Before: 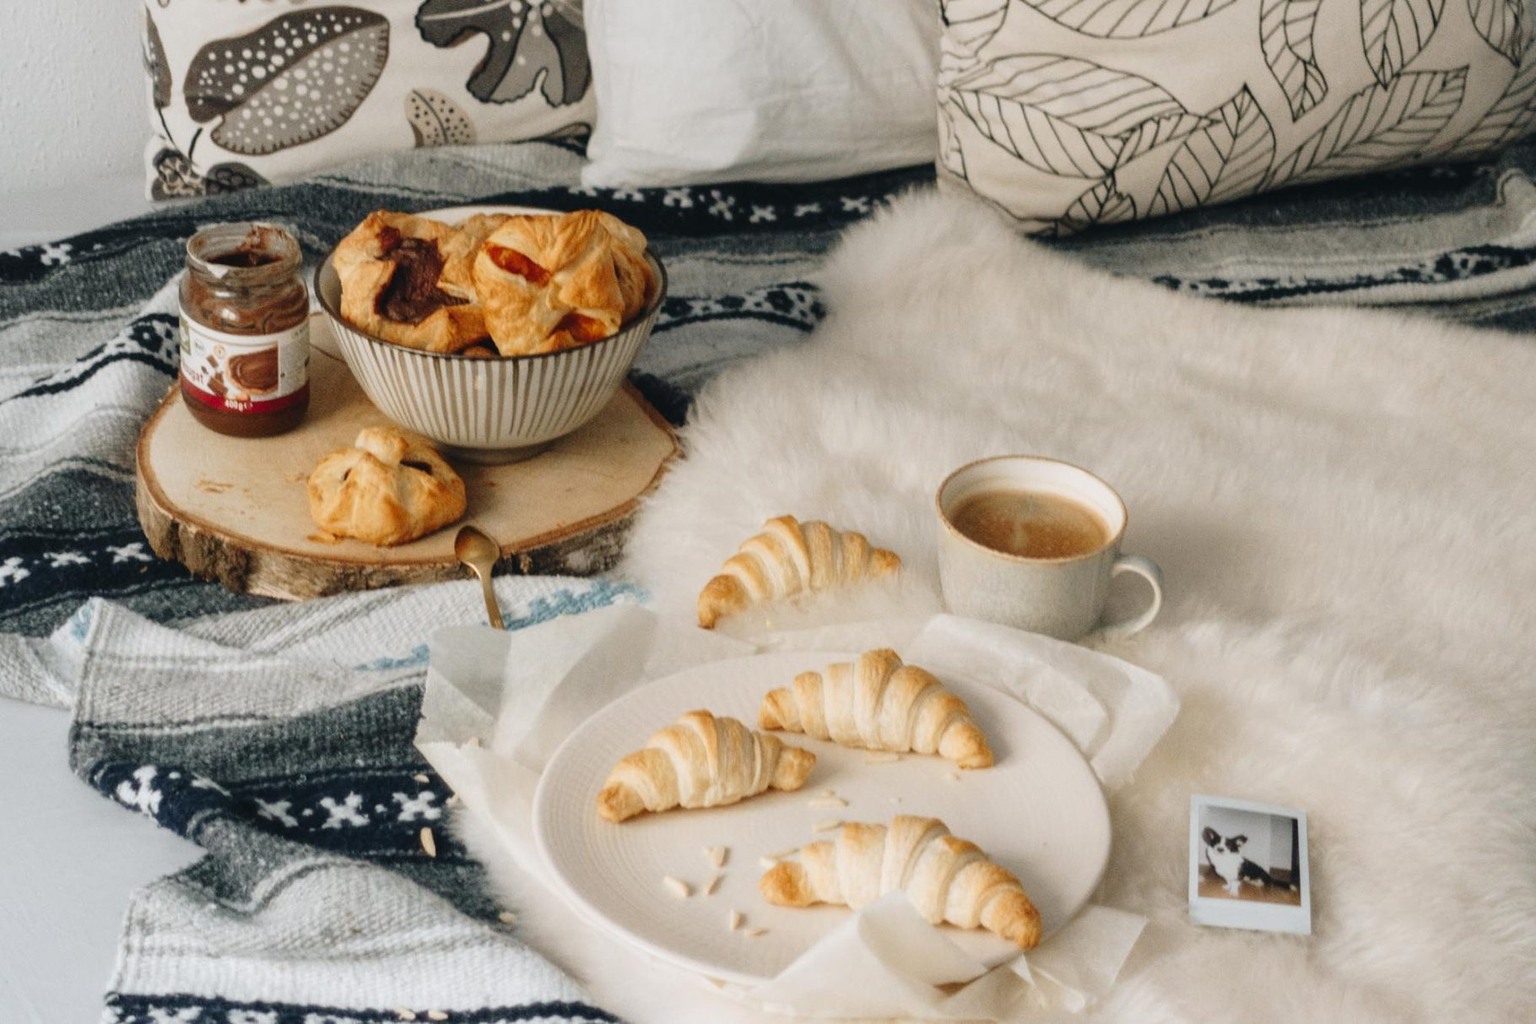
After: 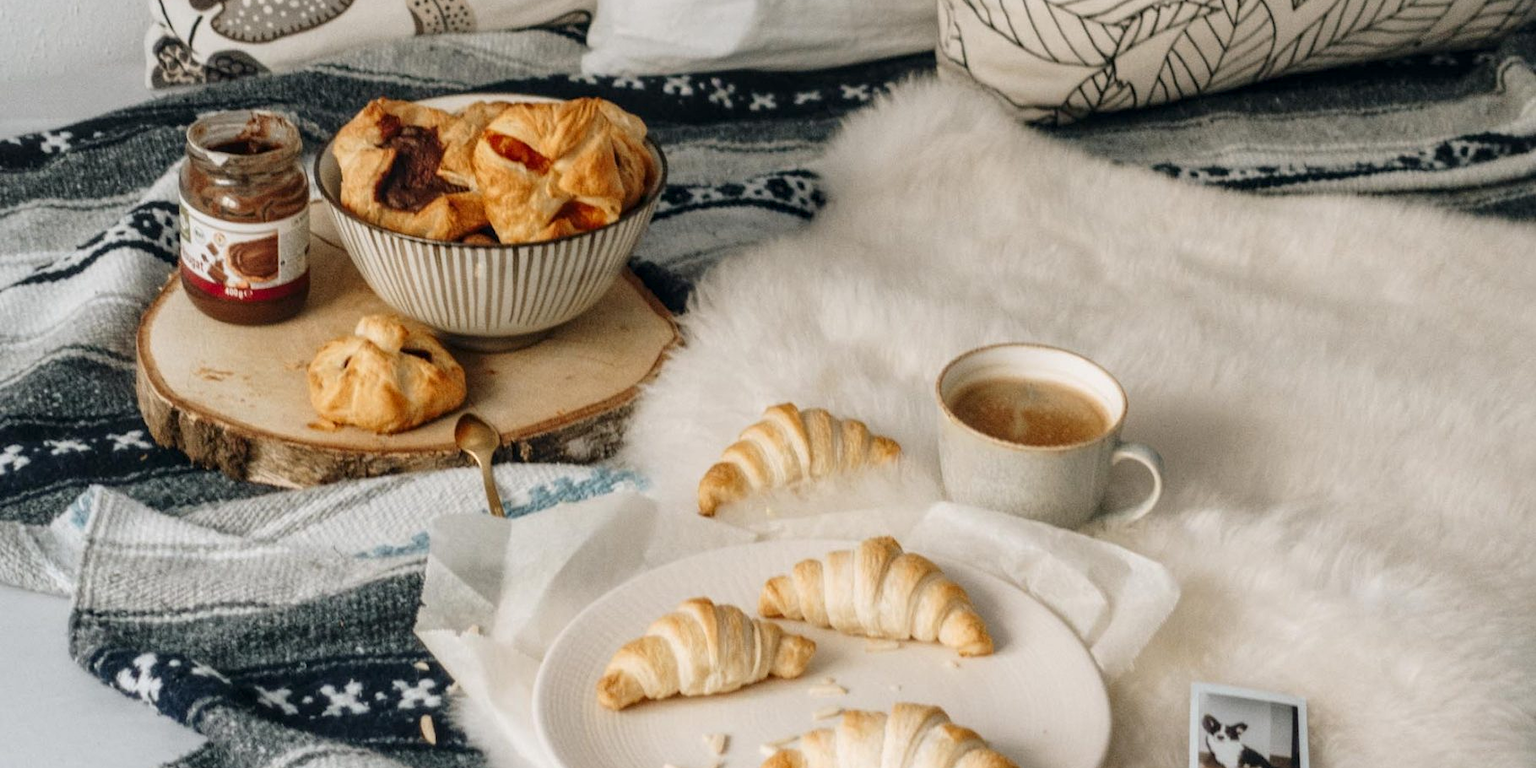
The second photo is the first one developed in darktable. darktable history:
crop: top 11.009%, bottom 13.951%
local contrast: on, module defaults
